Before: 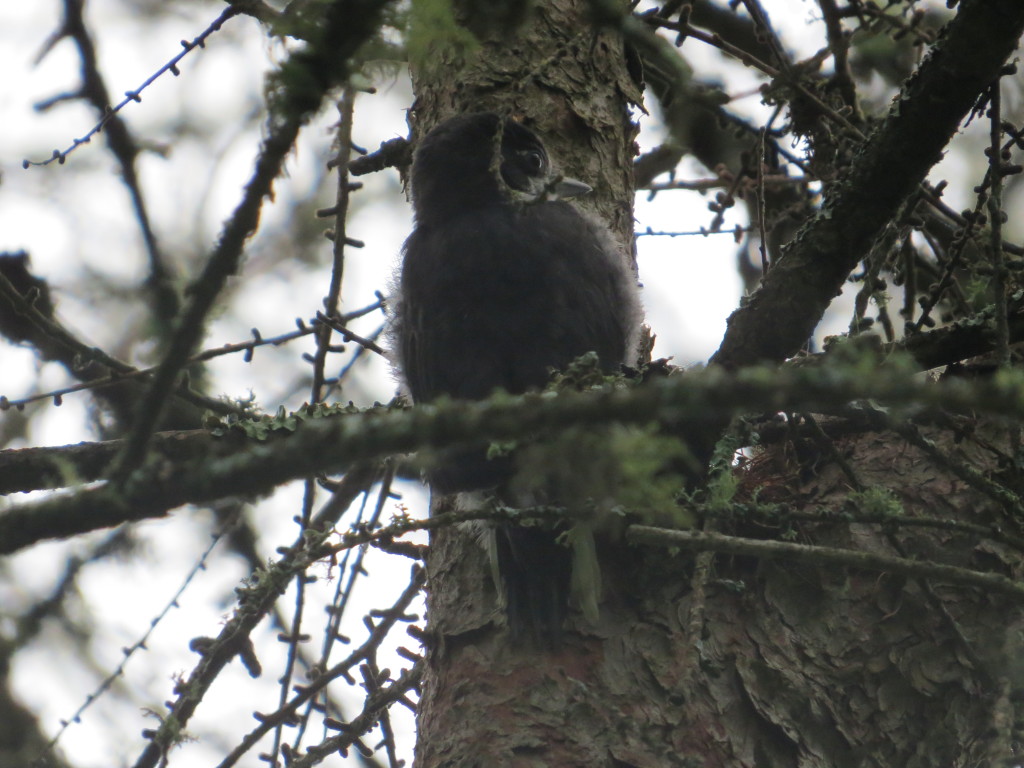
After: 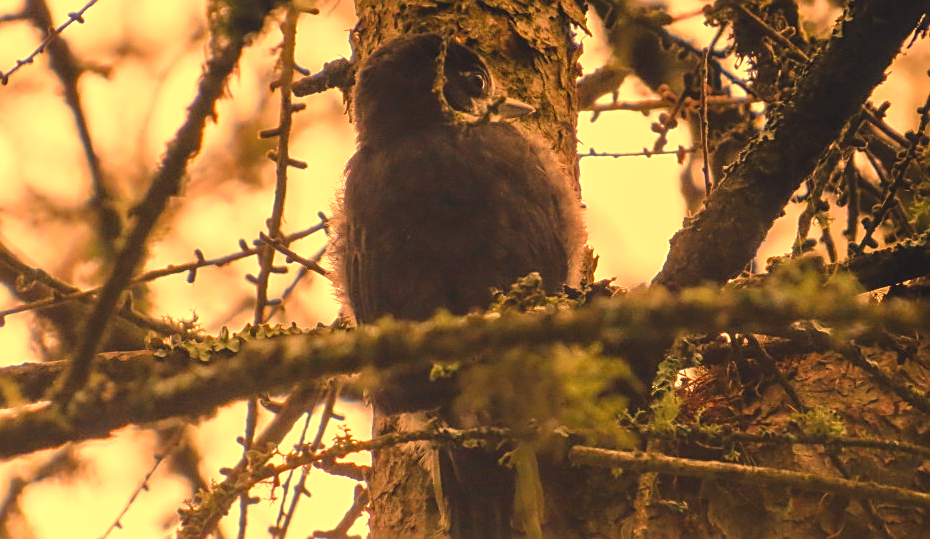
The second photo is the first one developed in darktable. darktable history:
color correction: highlights a* 0.207, highlights b* 2.7, shadows a* -0.874, shadows b* -4.78
local contrast: on, module defaults
sharpen: on, module defaults
color balance rgb: shadows lift › chroma 2%, shadows lift › hue 247.2°, power › chroma 0.3%, power › hue 25.2°, highlights gain › chroma 3%, highlights gain › hue 60°, global offset › luminance 0.75%, perceptual saturation grading › global saturation 20%, perceptual saturation grading › highlights -20%, perceptual saturation grading › shadows 30%, global vibrance 20%
crop: left 5.596%, top 10.314%, right 3.534%, bottom 19.395%
white balance: red 1.467, blue 0.684
tone equalizer: -8 EV 0.001 EV, -7 EV -0.004 EV, -6 EV 0.009 EV, -5 EV 0.032 EV, -4 EV 0.276 EV, -3 EV 0.644 EV, -2 EV 0.584 EV, -1 EV 0.187 EV, +0 EV 0.024 EV
